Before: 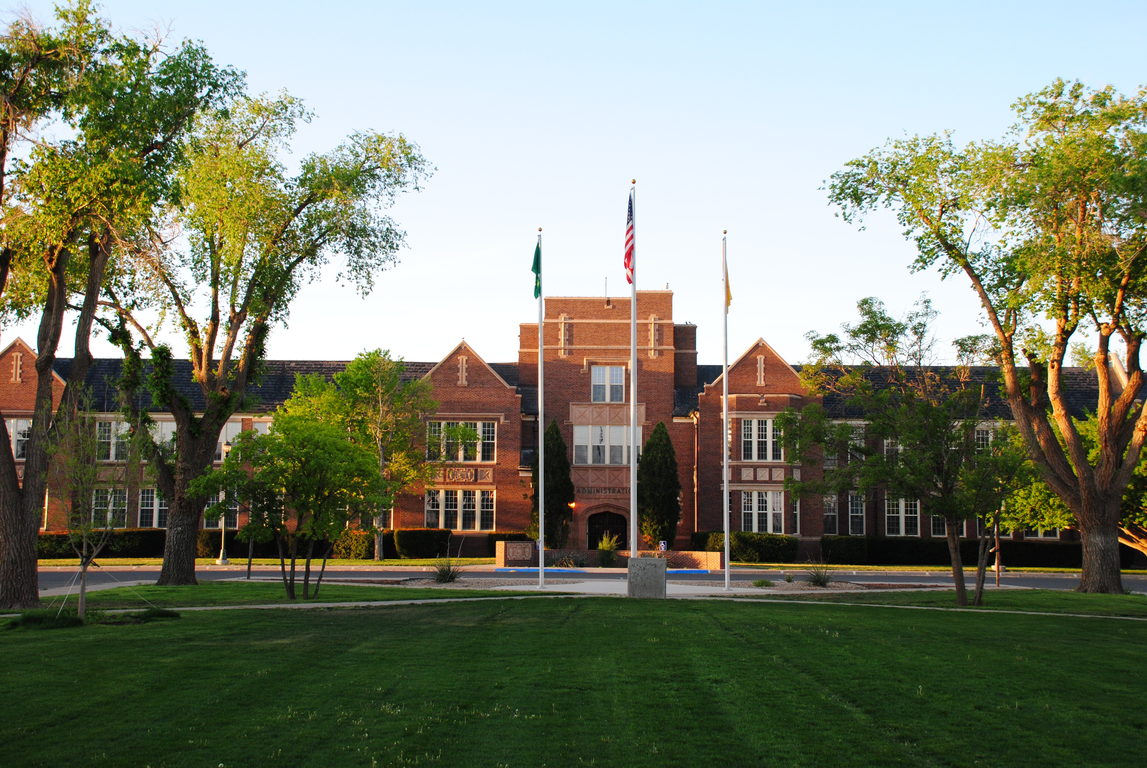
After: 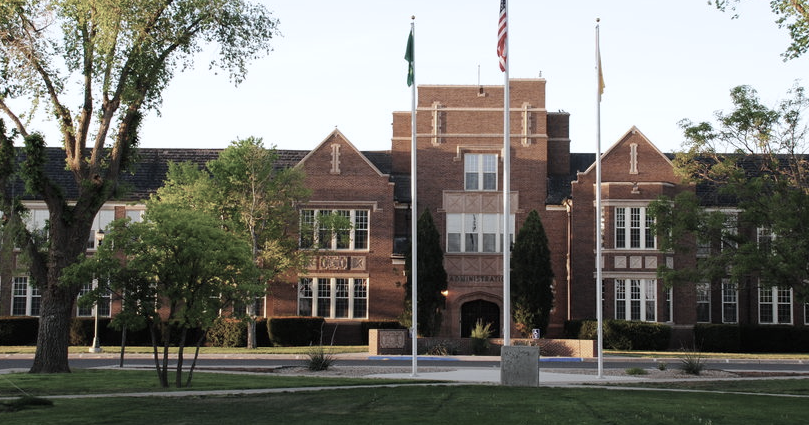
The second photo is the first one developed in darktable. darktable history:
color correction: saturation 0.5
crop: left 11.123%, top 27.61%, right 18.3%, bottom 17.034%
white balance: red 0.967, blue 1.049
